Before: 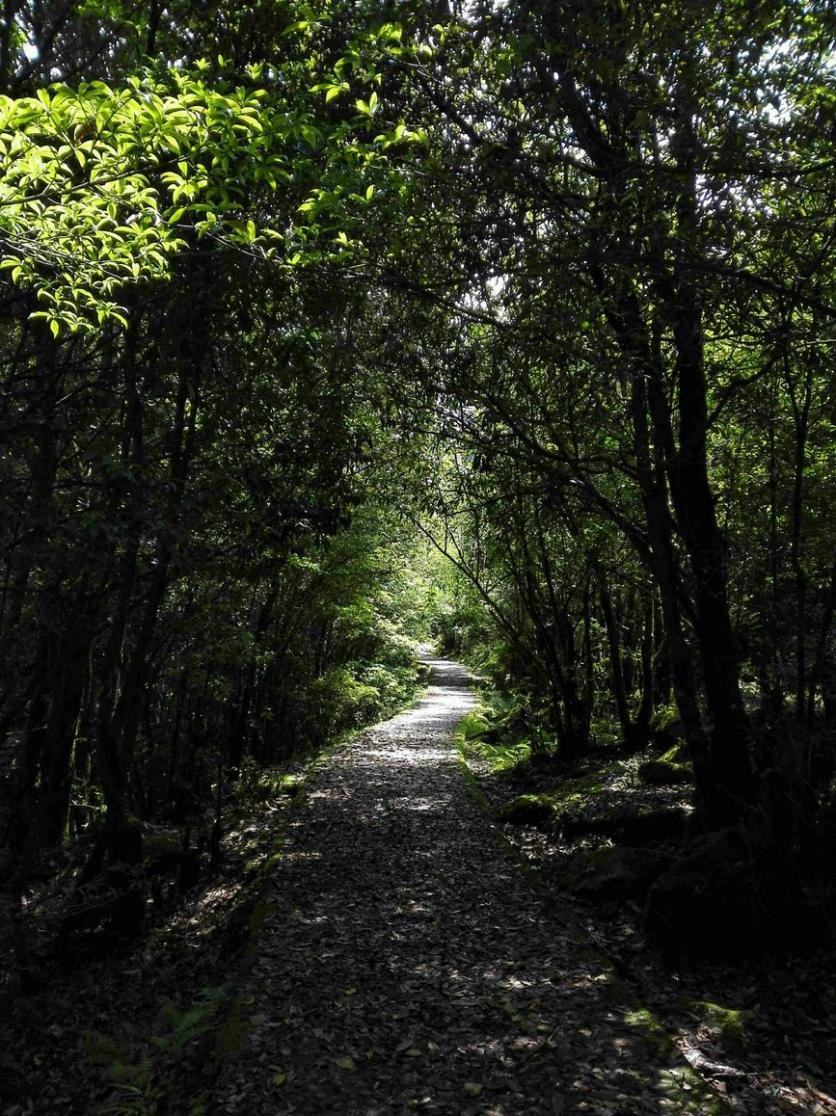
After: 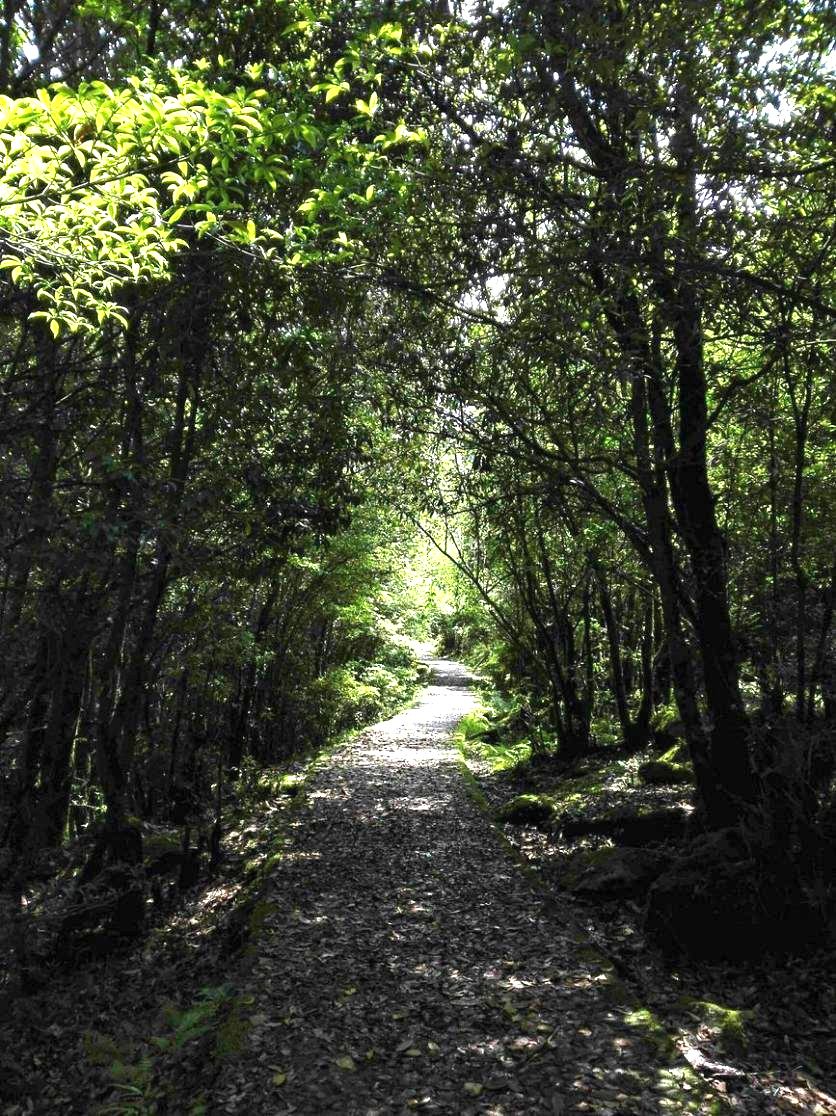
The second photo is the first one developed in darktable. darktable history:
exposure: black level correction 0, exposure 1.451 EV, compensate highlight preservation false
